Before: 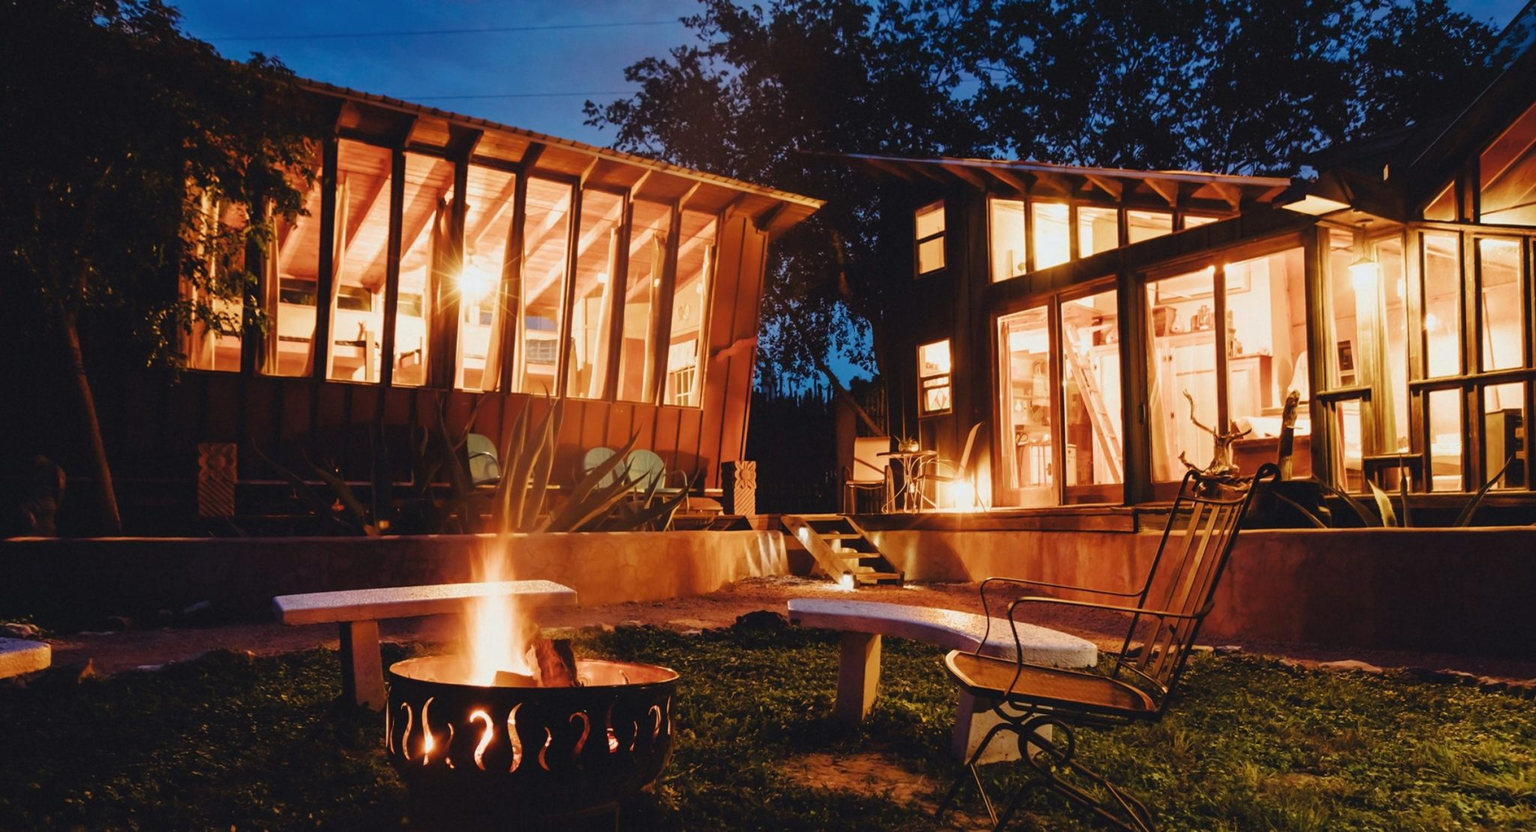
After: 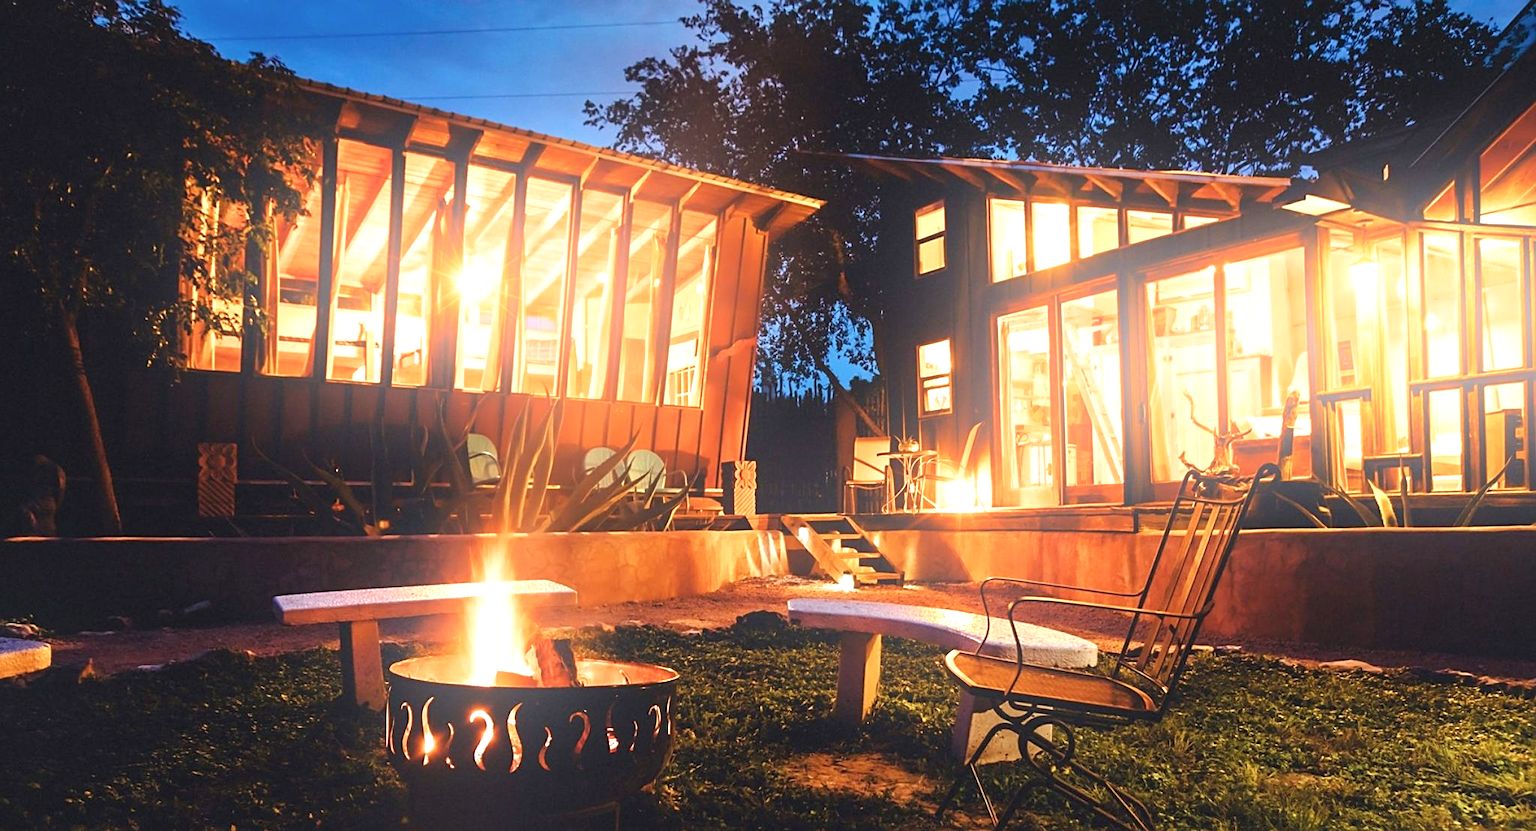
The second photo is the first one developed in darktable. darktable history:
bloom: threshold 82.5%, strength 16.25%
sharpen: on, module defaults
exposure: black level correction 0.001, exposure 0.955 EV, compensate exposure bias true, compensate highlight preservation false
contrast brightness saturation: saturation -0.05
white balance: red 0.982, blue 1.018
